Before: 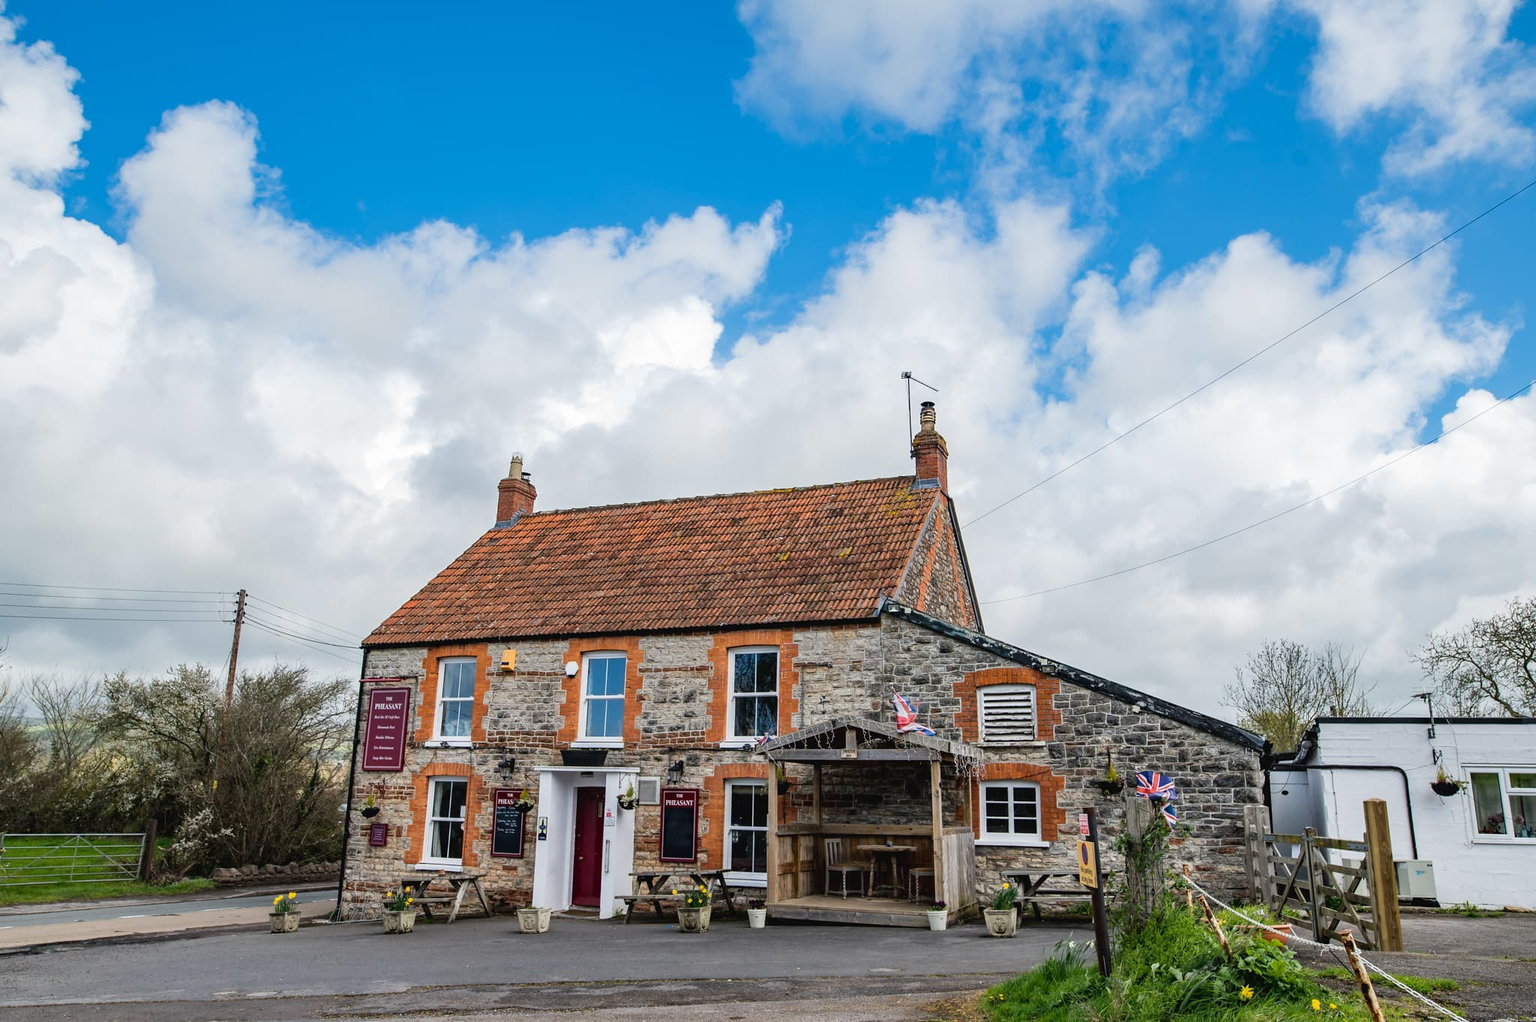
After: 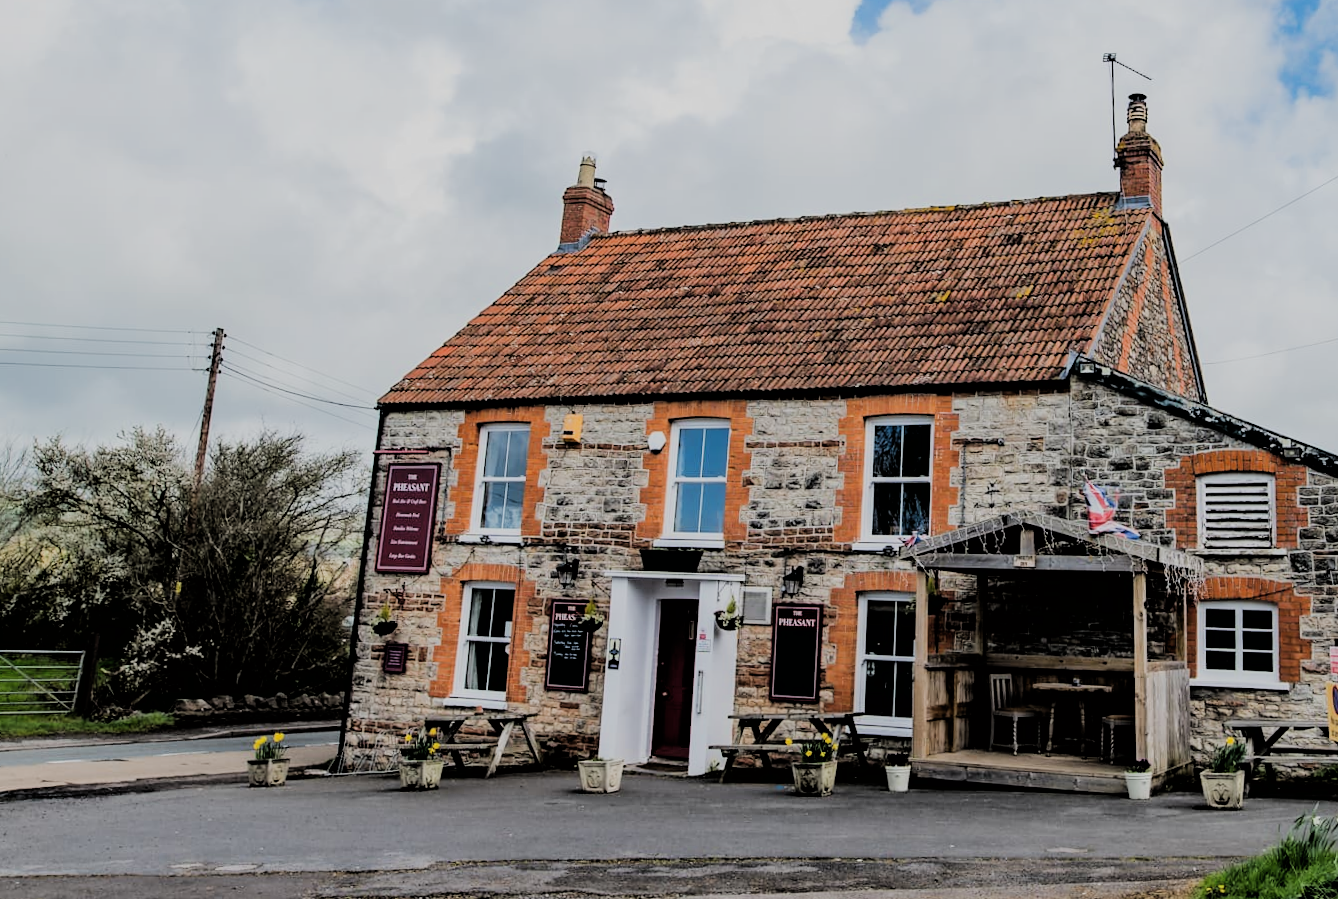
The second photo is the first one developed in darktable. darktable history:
crop and rotate: angle -1°, left 3.848%, top 32.301%, right 29.073%
exposure: black level correction -0.004, exposure 0.056 EV, compensate exposure bias true, compensate highlight preservation false
filmic rgb: black relative exposure -3.07 EV, white relative exposure 7.06 EV, hardness 1.46, contrast 1.342
